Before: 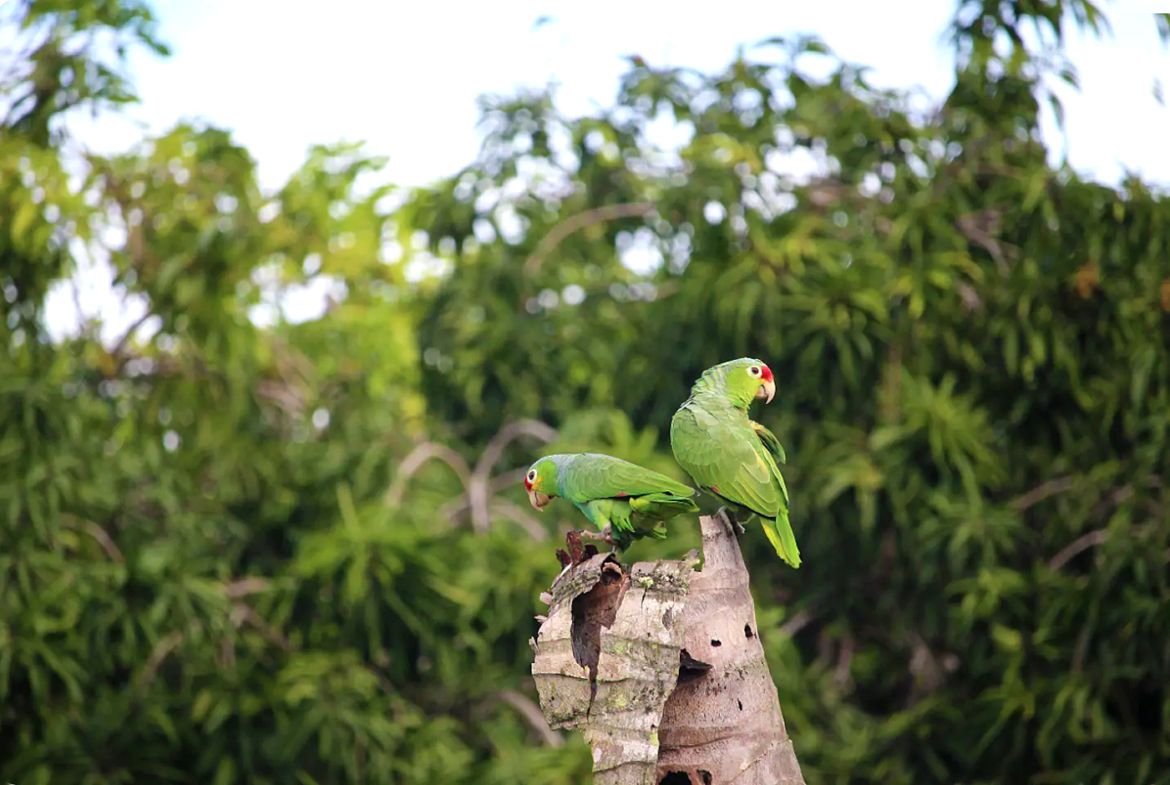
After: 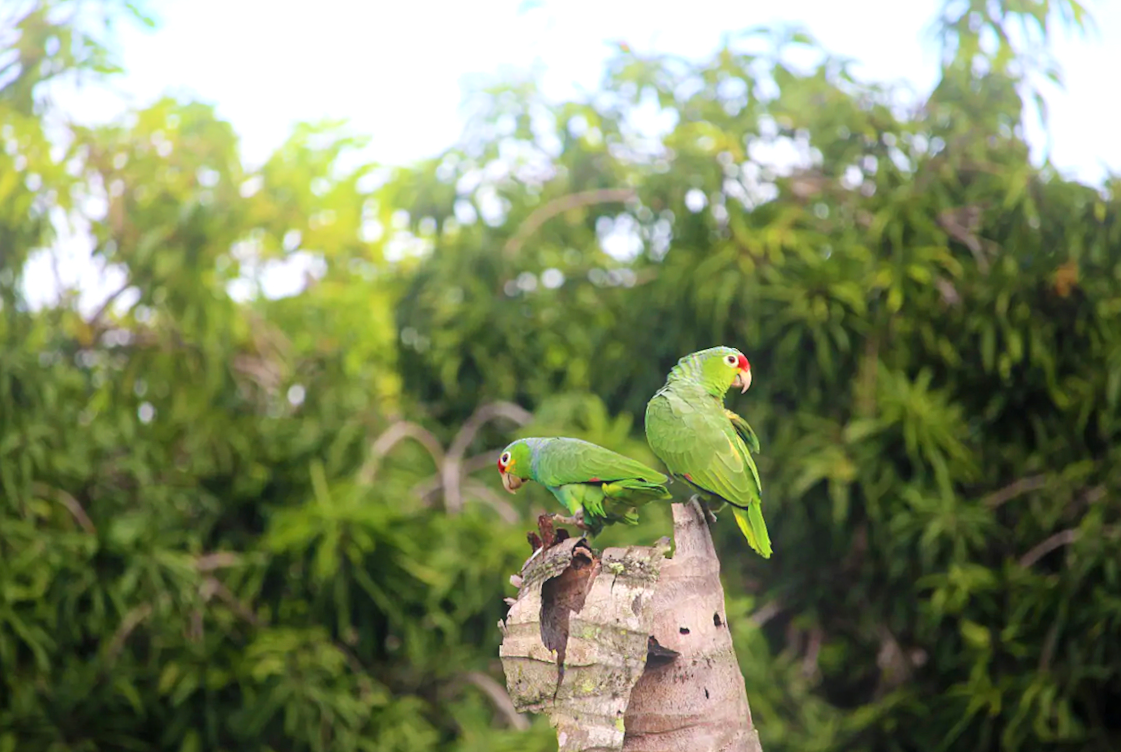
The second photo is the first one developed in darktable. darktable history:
bloom: on, module defaults
crop and rotate: angle -1.69°
